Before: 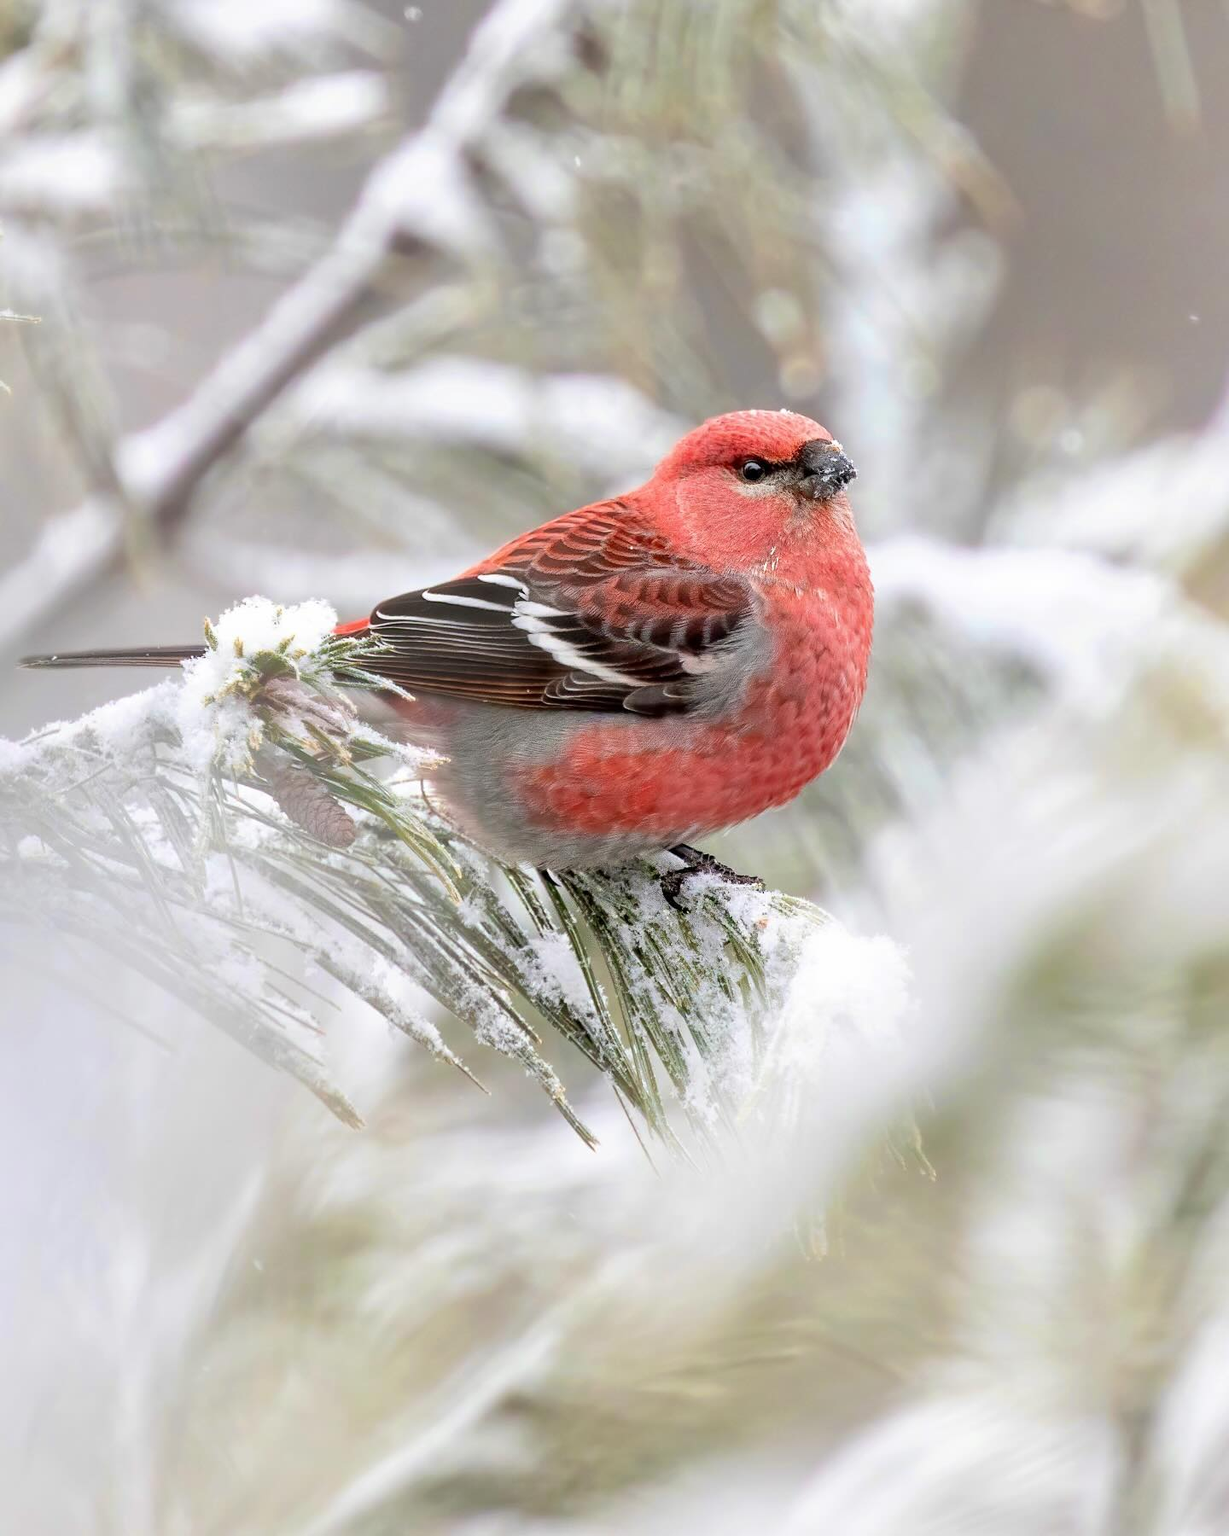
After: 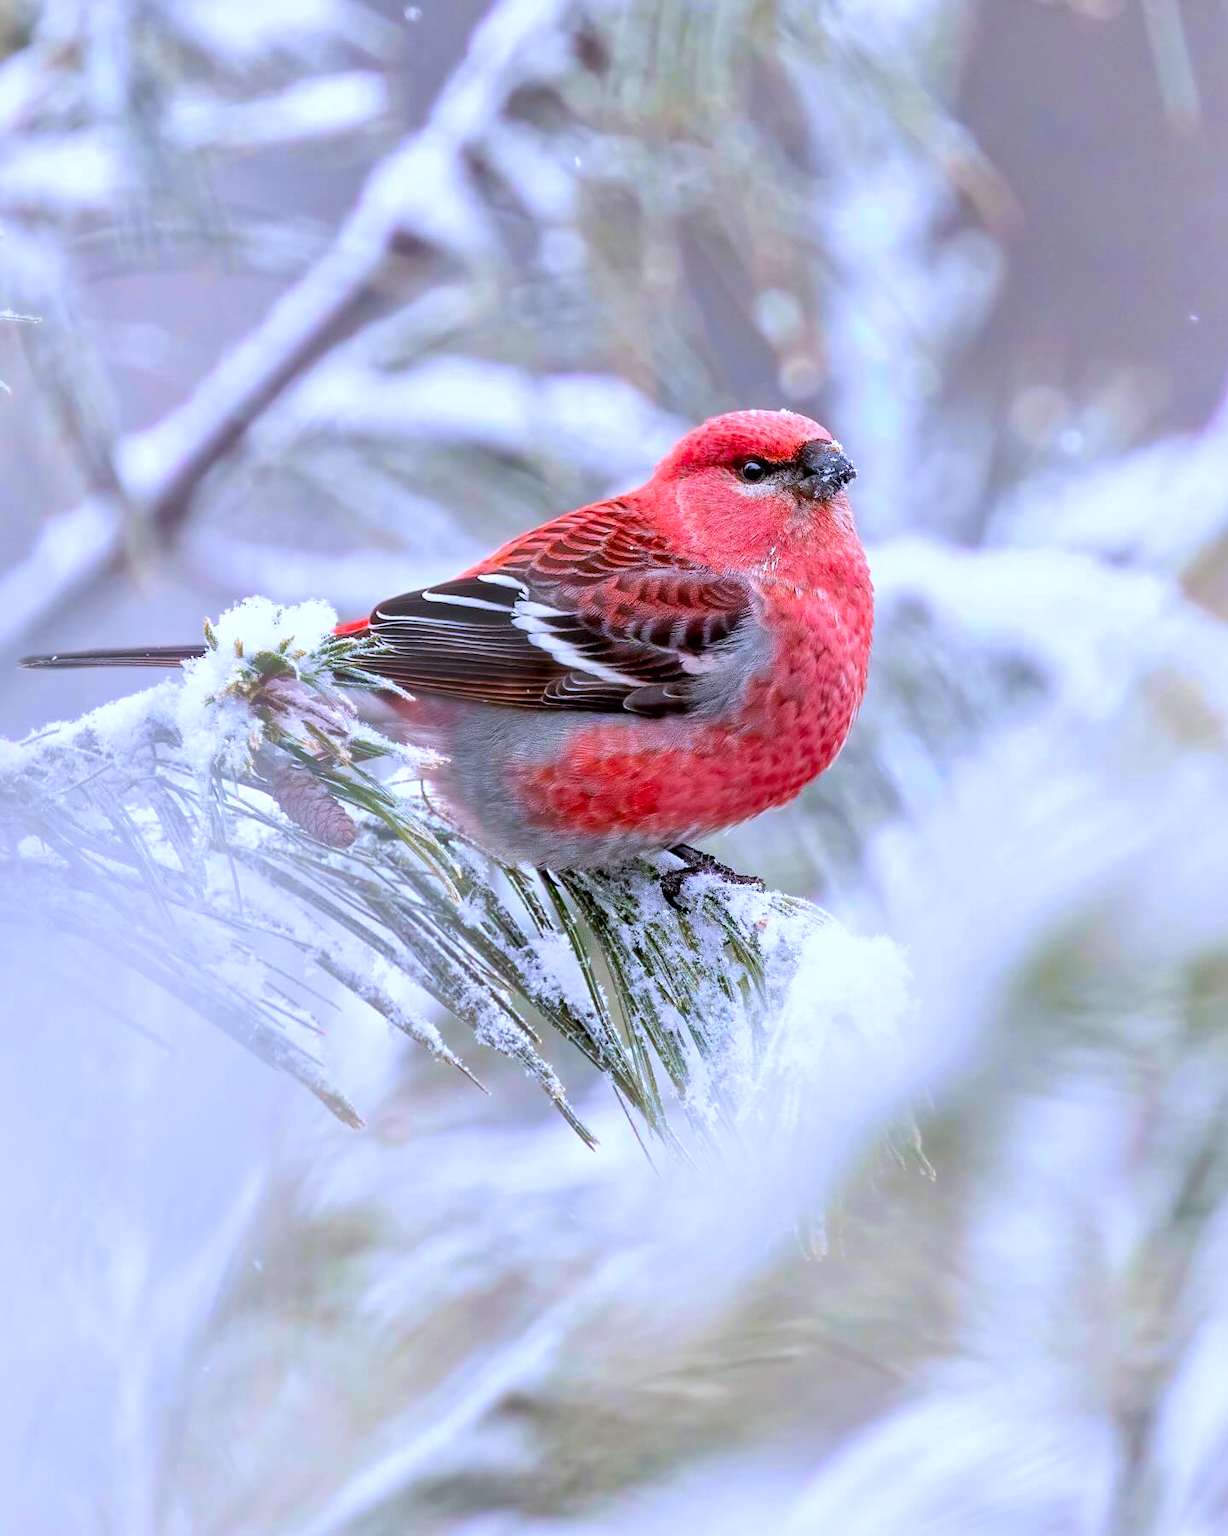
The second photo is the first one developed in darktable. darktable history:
color calibration: illuminant as shot in camera, x 0.377, y 0.392, temperature 4169.3 K, saturation algorithm version 1 (2020)
color balance rgb: linear chroma grading › global chroma 15%, perceptual saturation grading › global saturation 30%
local contrast: mode bilateral grid, contrast 30, coarseness 25, midtone range 0.2
